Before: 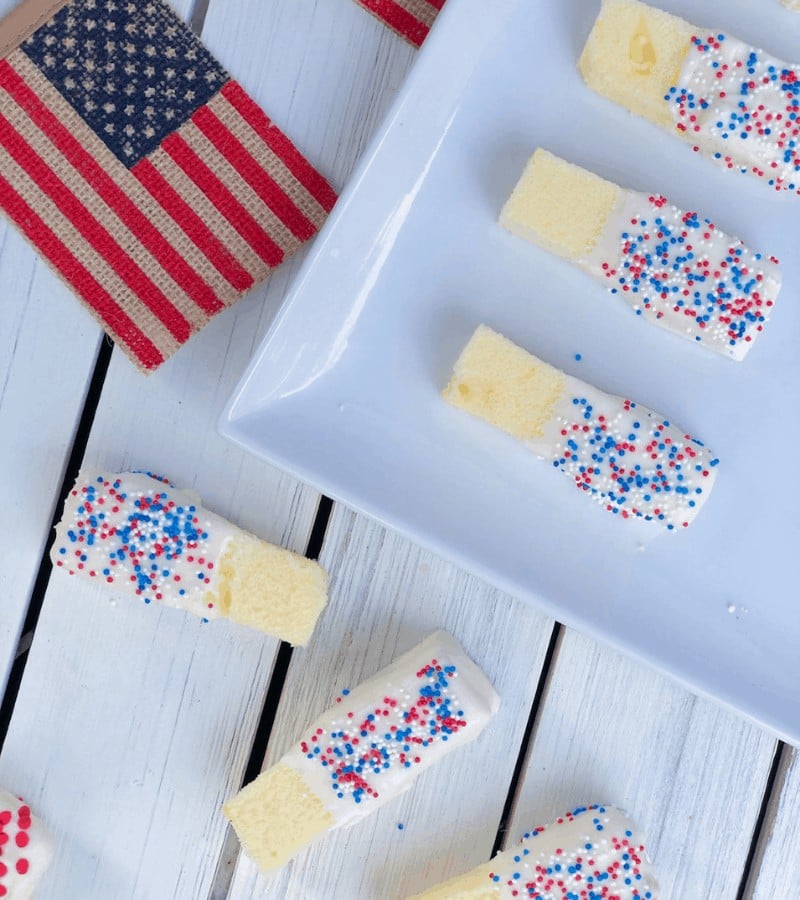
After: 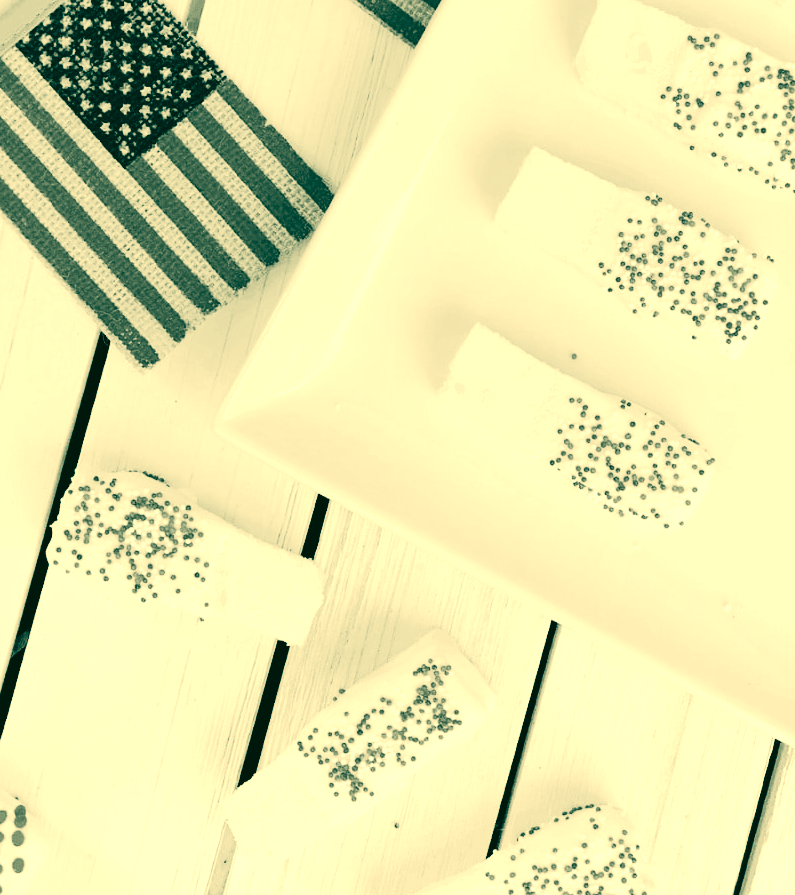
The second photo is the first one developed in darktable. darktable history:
base curve: curves: ch0 [(0, 0) (0, 0.001) (0.001, 0.001) (0.004, 0.002) (0.007, 0.004) (0.015, 0.013) (0.033, 0.045) (0.052, 0.096) (0.075, 0.17) (0.099, 0.241) (0.163, 0.42) (0.219, 0.55) (0.259, 0.616) (0.327, 0.722) (0.365, 0.765) (0.522, 0.873) (0.547, 0.881) (0.689, 0.919) (0.826, 0.952) (1, 1)], preserve colors none
contrast brightness saturation: contrast -0.03, brightness -0.59, saturation -1
exposure: black level correction 0.001, exposure 1.05 EV, compensate exposure bias true, compensate highlight preservation false
crop and rotate: left 0.614%, top 0.179%, bottom 0.309%
color correction: highlights a* 1.83, highlights b* 34.02, shadows a* -36.68, shadows b* -5.48
